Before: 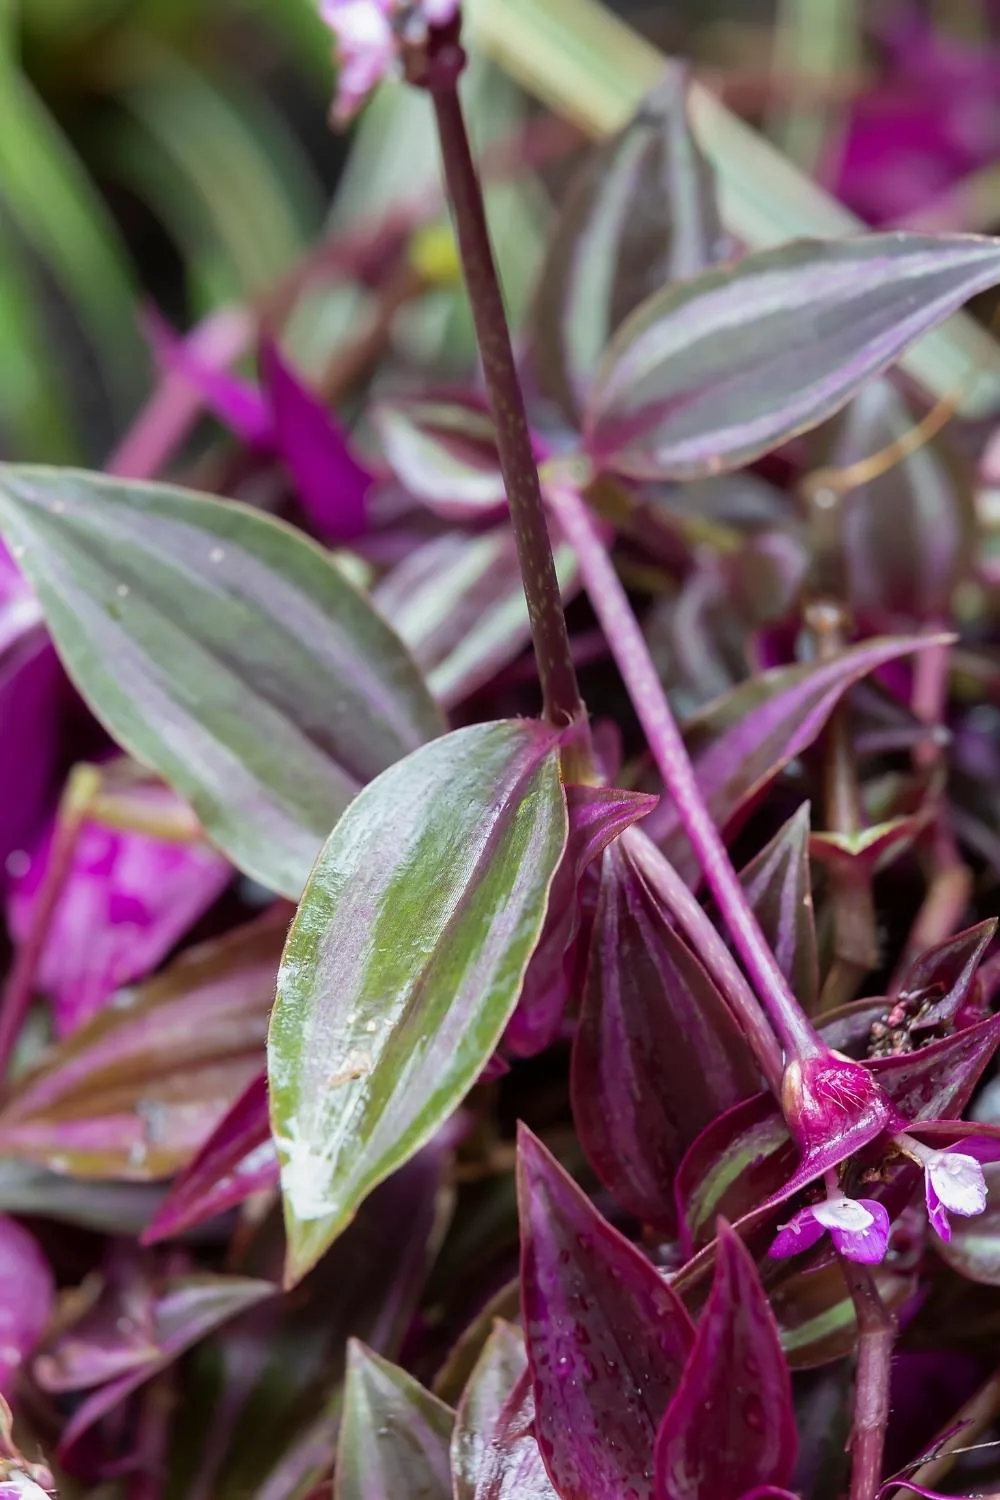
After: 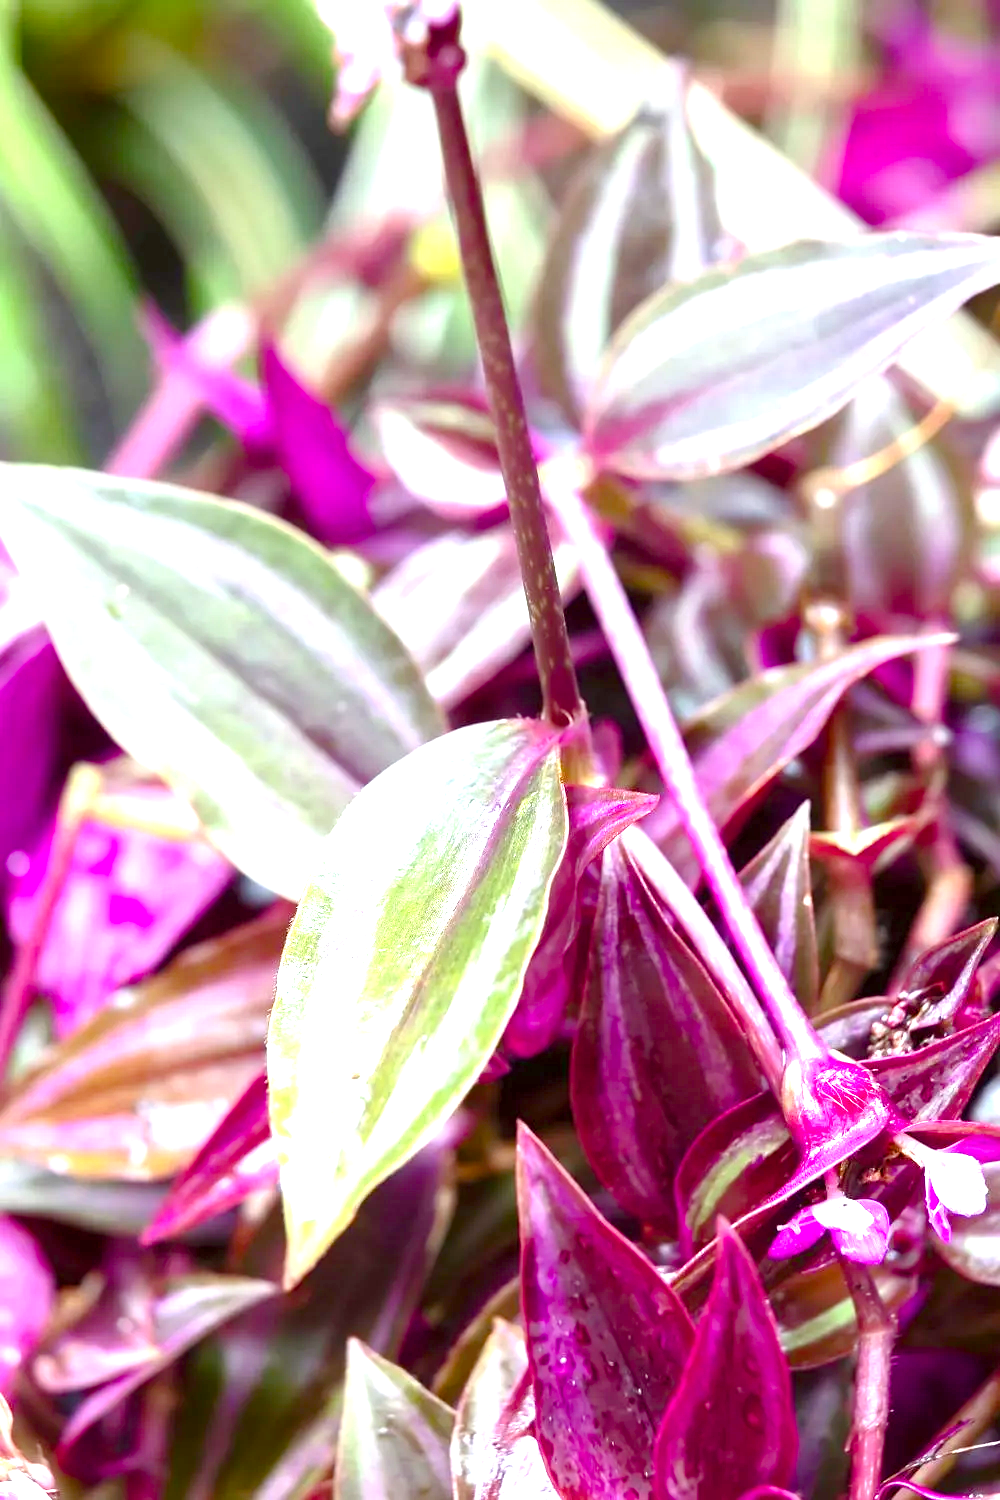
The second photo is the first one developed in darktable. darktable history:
exposure: black level correction 0, exposure 1.743 EV, compensate highlight preservation false
color balance rgb: perceptual saturation grading › global saturation 20%, perceptual saturation grading › highlights -25.635%, perceptual saturation grading › shadows 49.592%
